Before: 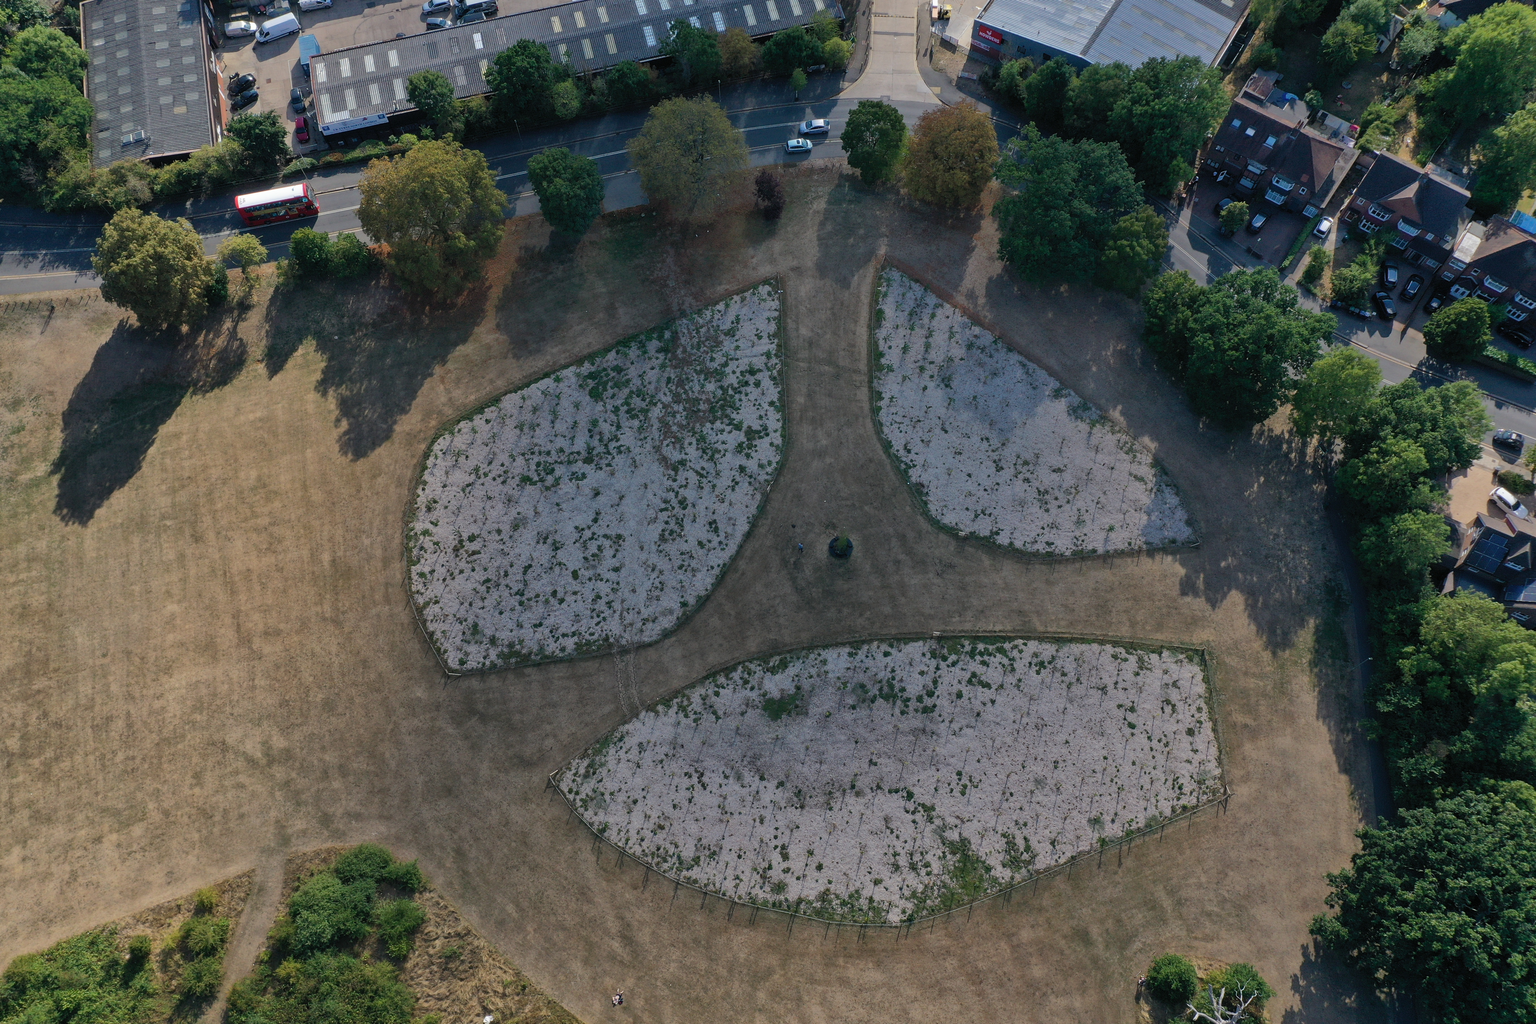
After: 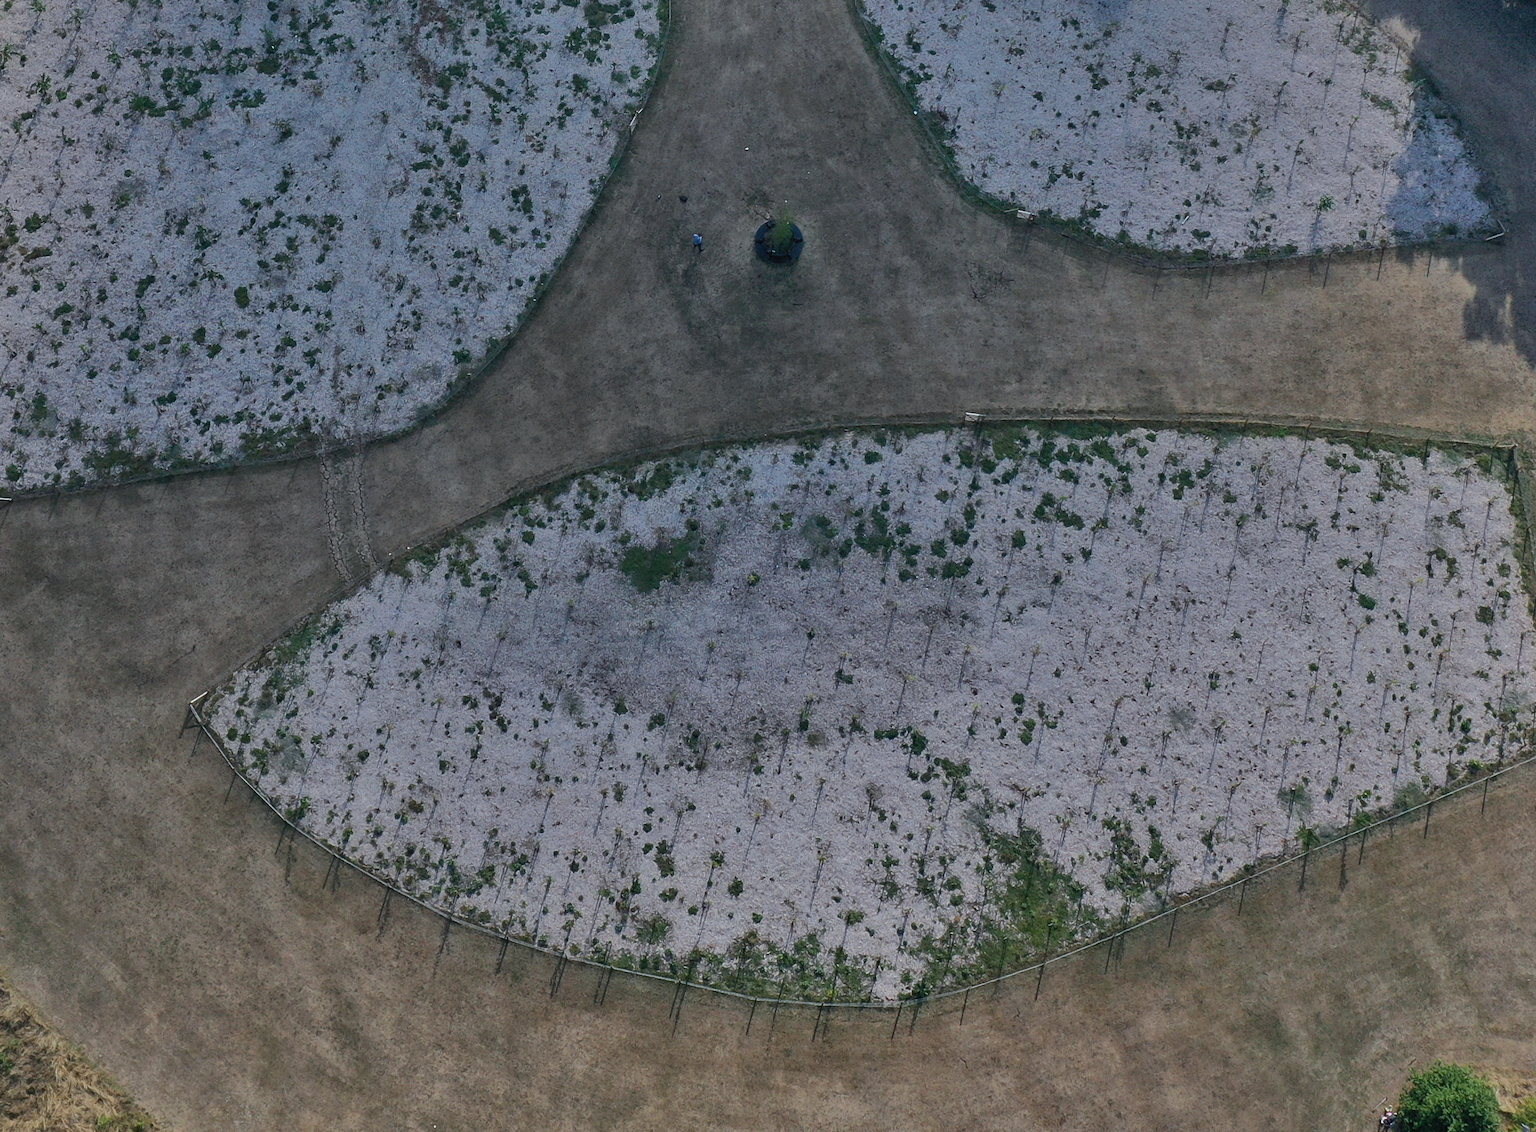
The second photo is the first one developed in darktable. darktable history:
shadows and highlights: radius 264.75, soften with gaussian
levels: levels [0, 0.492, 0.984]
white balance: red 0.967, blue 1.049
crop: left 29.672%, top 41.786%, right 20.851%, bottom 3.487%
